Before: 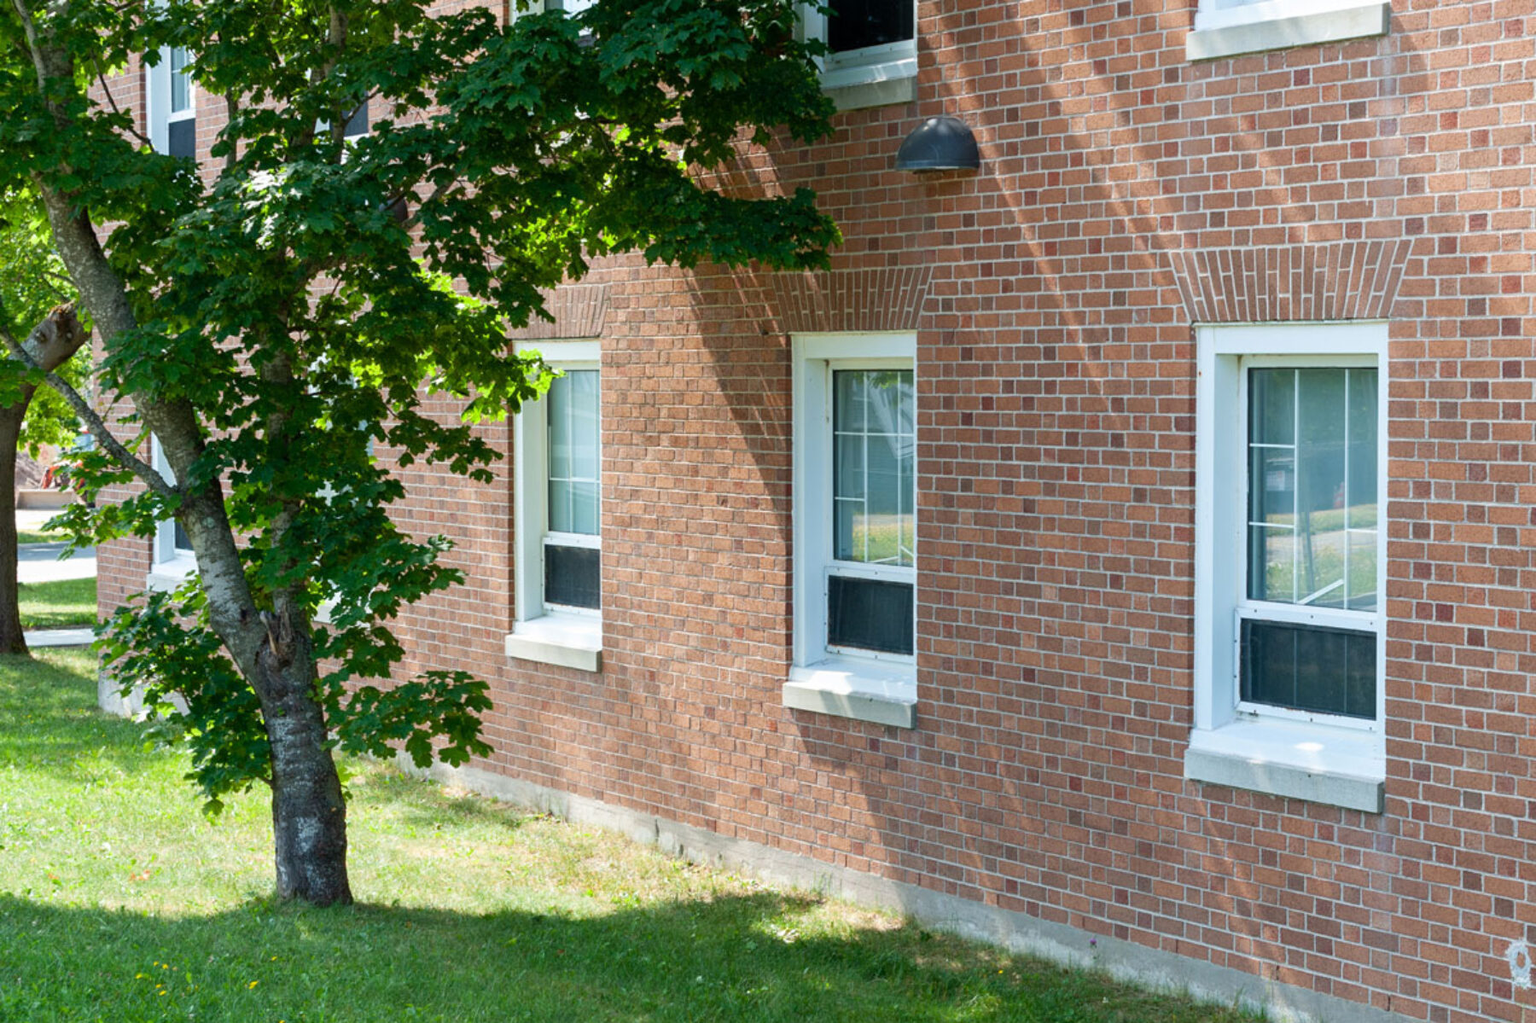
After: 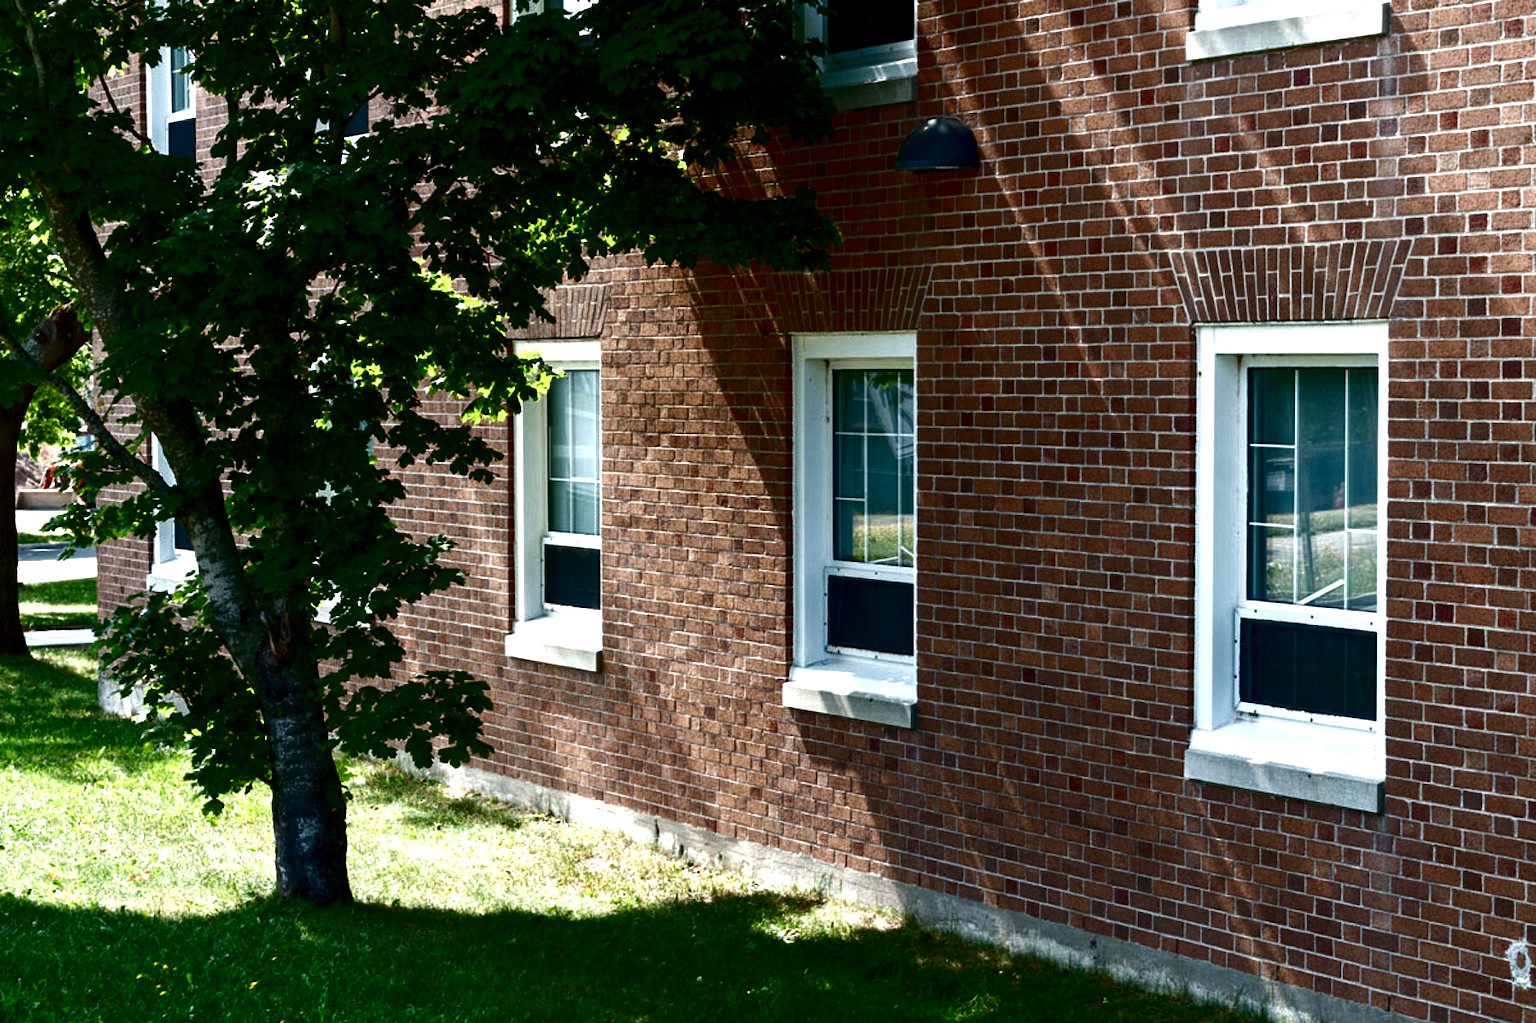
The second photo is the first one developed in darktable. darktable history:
contrast brightness saturation: brightness -0.515
local contrast: highlights 102%, shadows 100%, detail 120%, midtone range 0.2
color balance rgb: linear chroma grading › global chroma 9.309%, perceptual saturation grading › global saturation 20%, perceptual saturation grading › highlights -49.638%, perceptual saturation grading › shadows 25.929%, perceptual brilliance grading › highlights 14.532%, perceptual brilliance grading › mid-tones -5.757%, perceptual brilliance grading › shadows -26.525%
